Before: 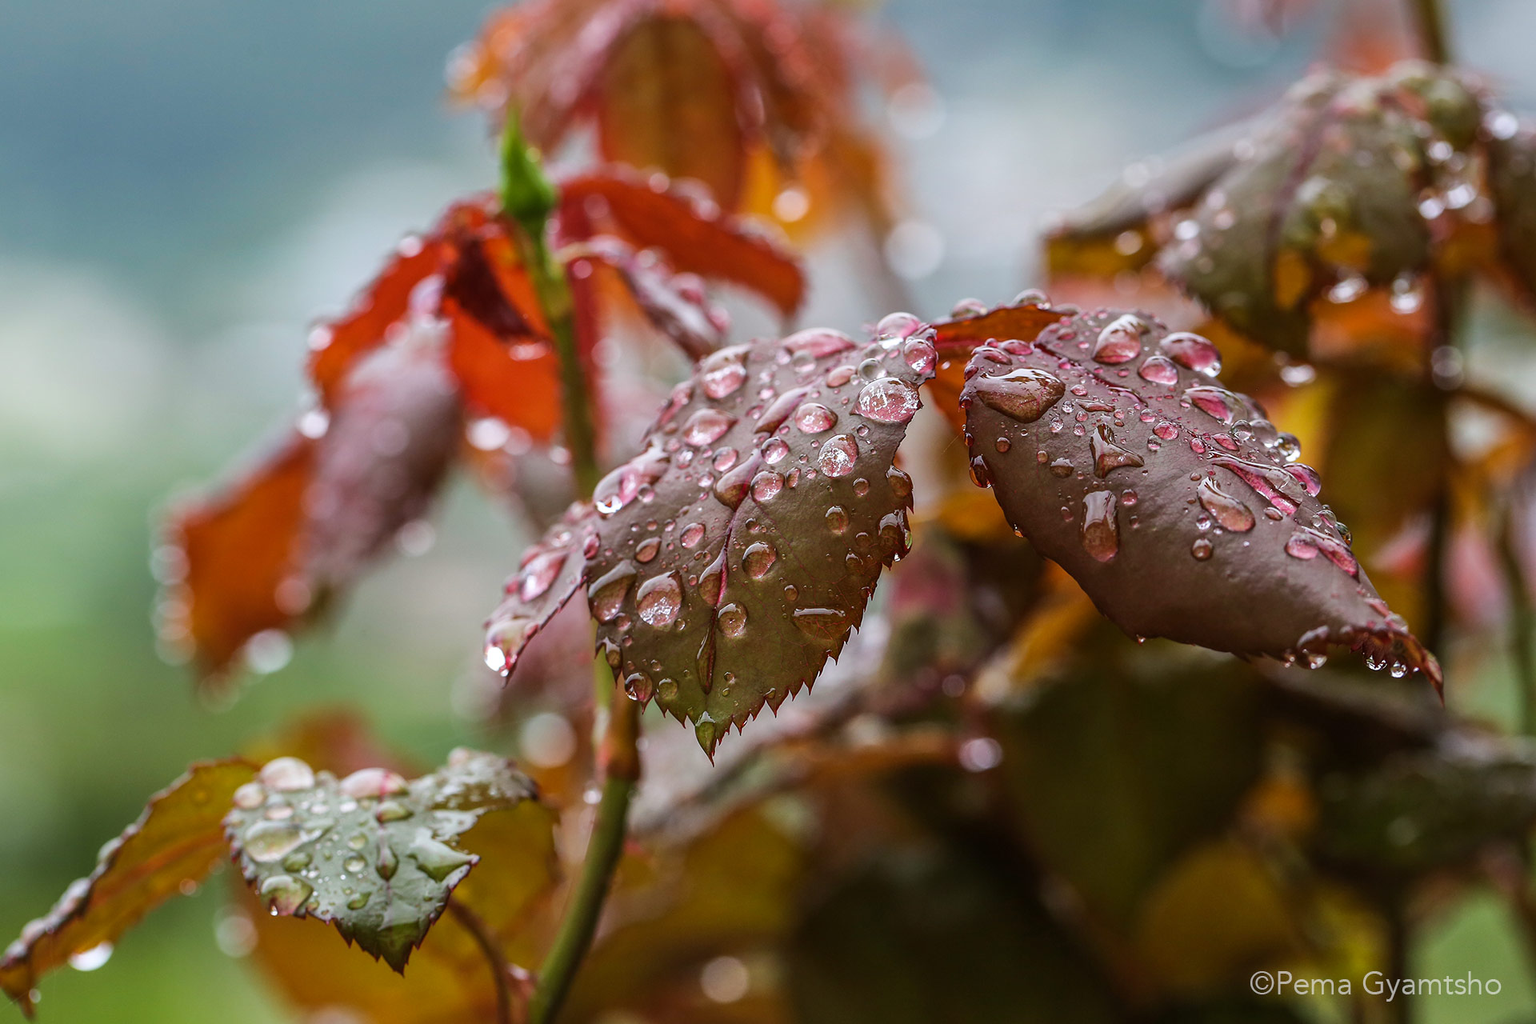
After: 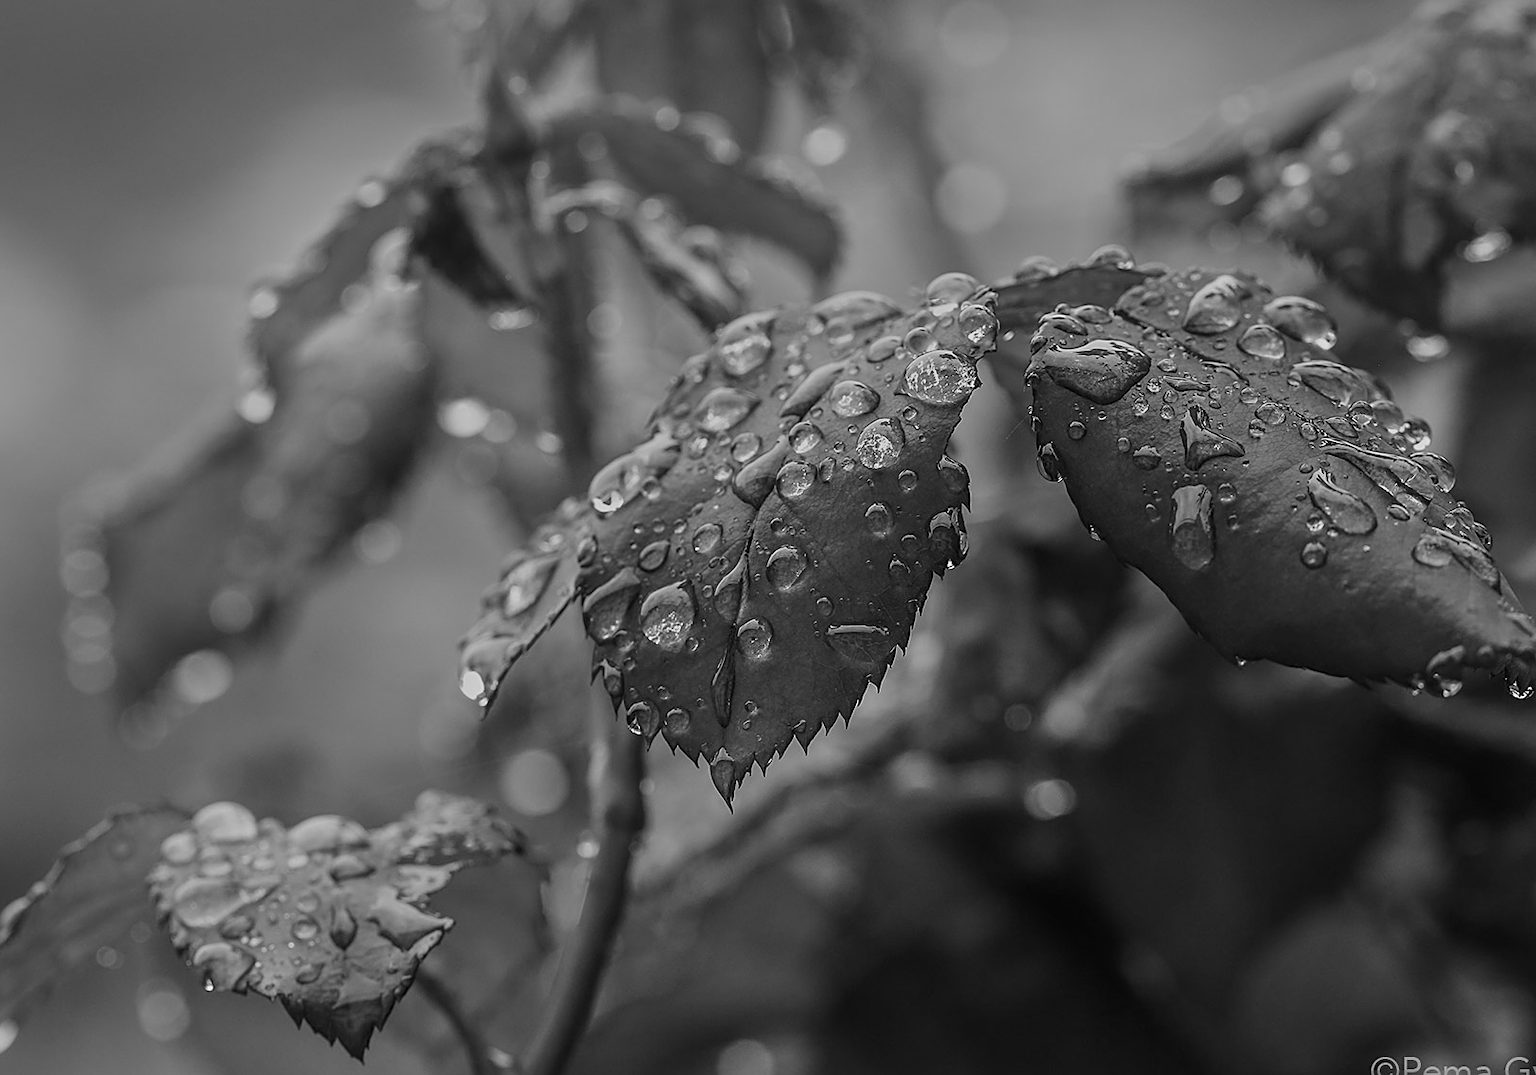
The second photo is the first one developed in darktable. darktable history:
exposure: compensate highlight preservation false
crop: left 6.446%, top 8.188%, right 9.538%, bottom 3.548%
monochrome: a 79.32, b 81.83, size 1.1
sharpen: on, module defaults
